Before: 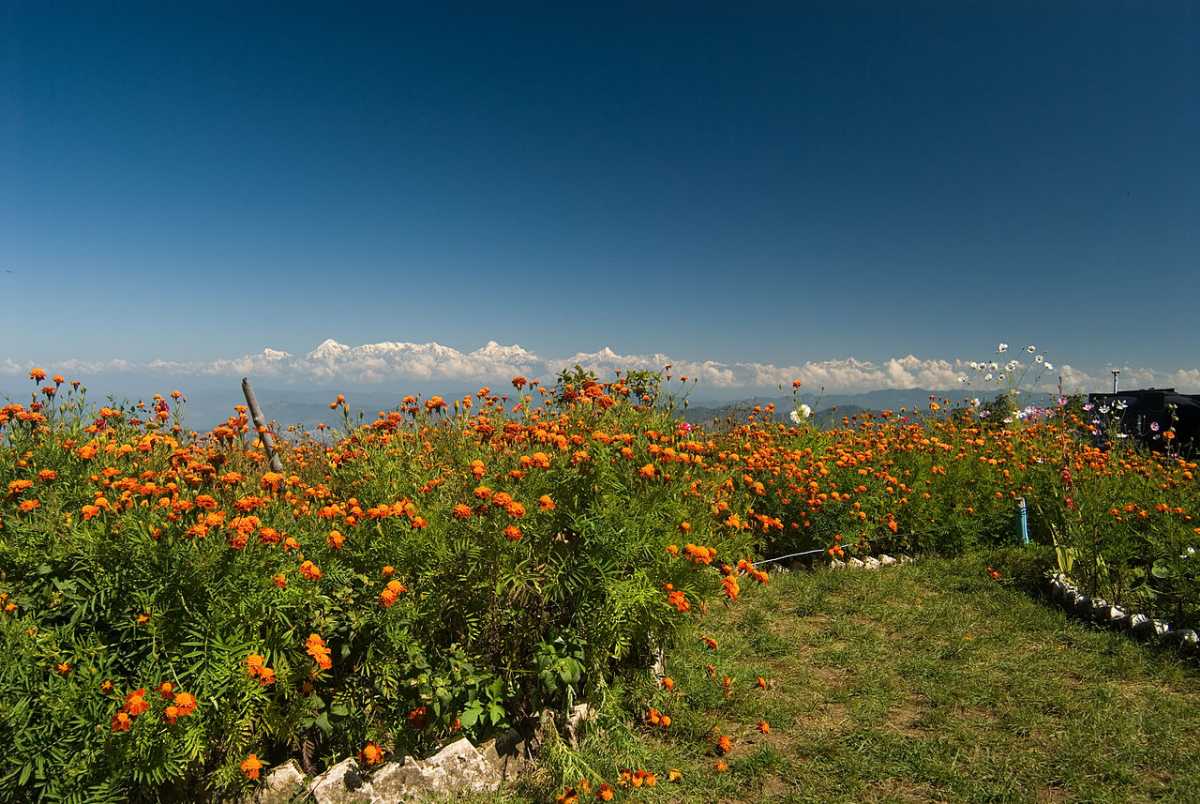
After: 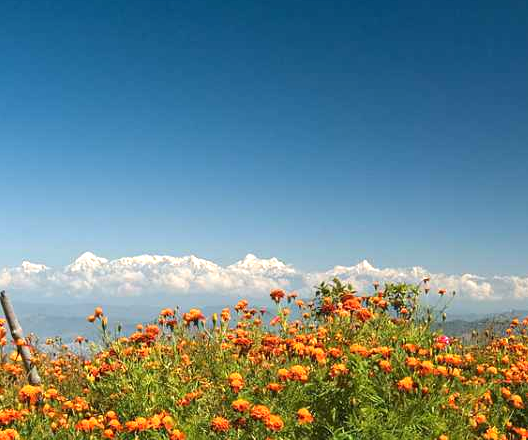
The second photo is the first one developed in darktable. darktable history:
exposure: black level correction 0, exposure 0.7 EV, compensate exposure bias true, compensate highlight preservation false
crop: left 20.248%, top 10.86%, right 35.675%, bottom 34.321%
